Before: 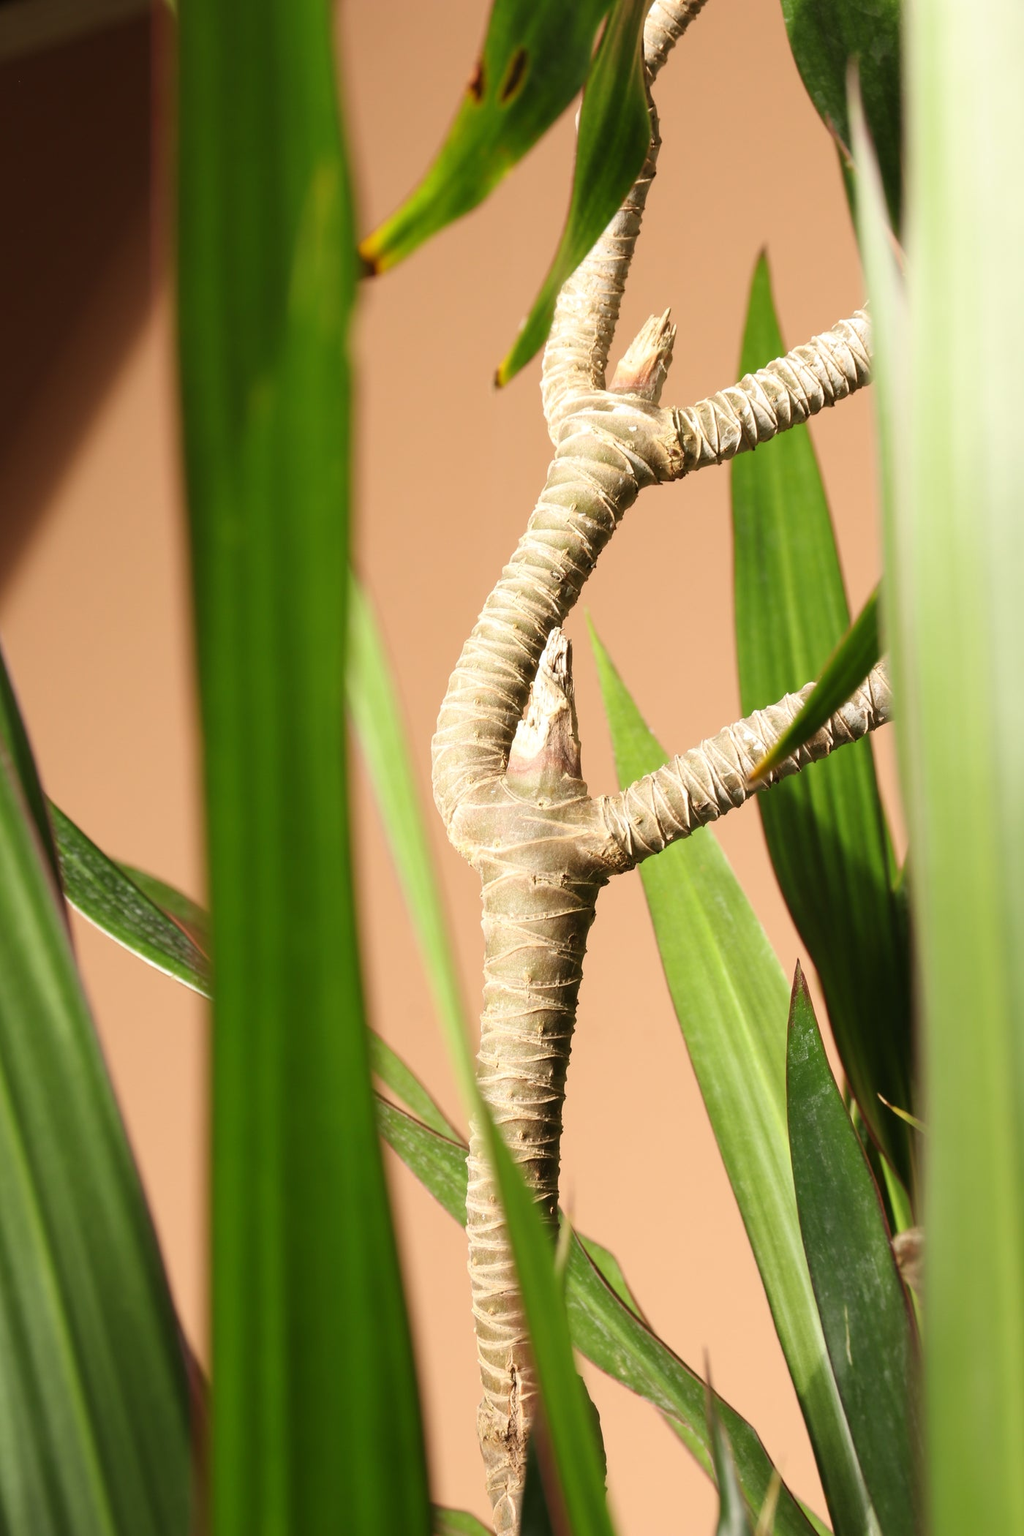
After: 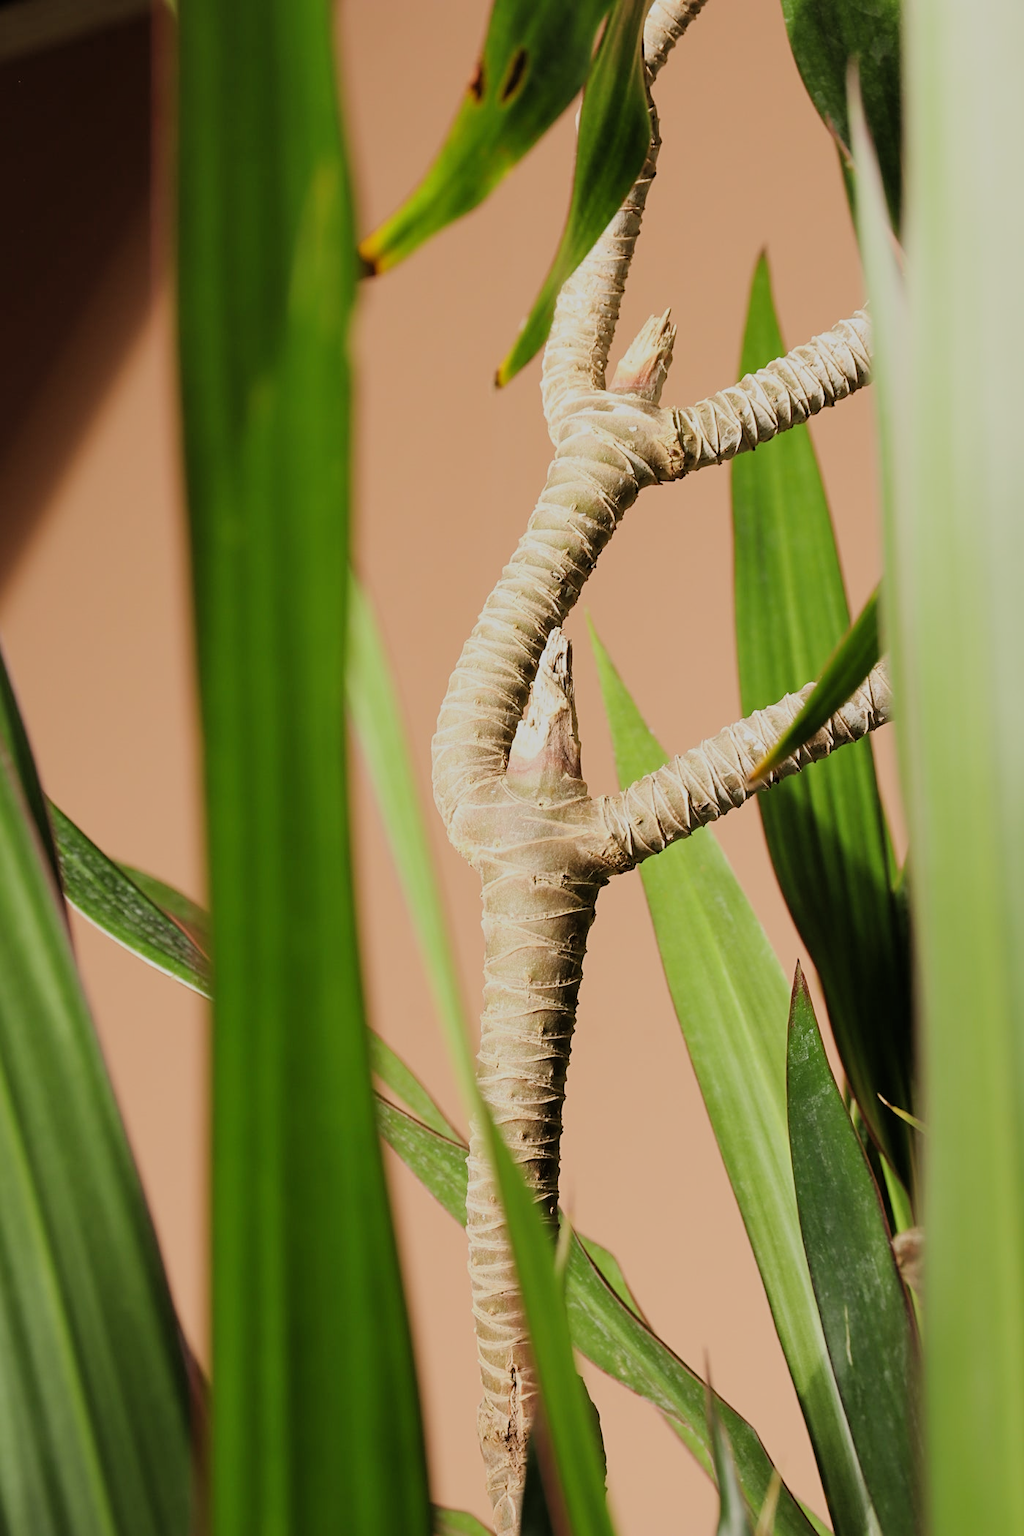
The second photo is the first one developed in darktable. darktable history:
sharpen: radius 2.477, amount 0.324
filmic rgb: black relative exposure -7.24 EV, white relative exposure 5.09 EV, hardness 3.2
shadows and highlights: shadows 25.61, highlights -24.43
